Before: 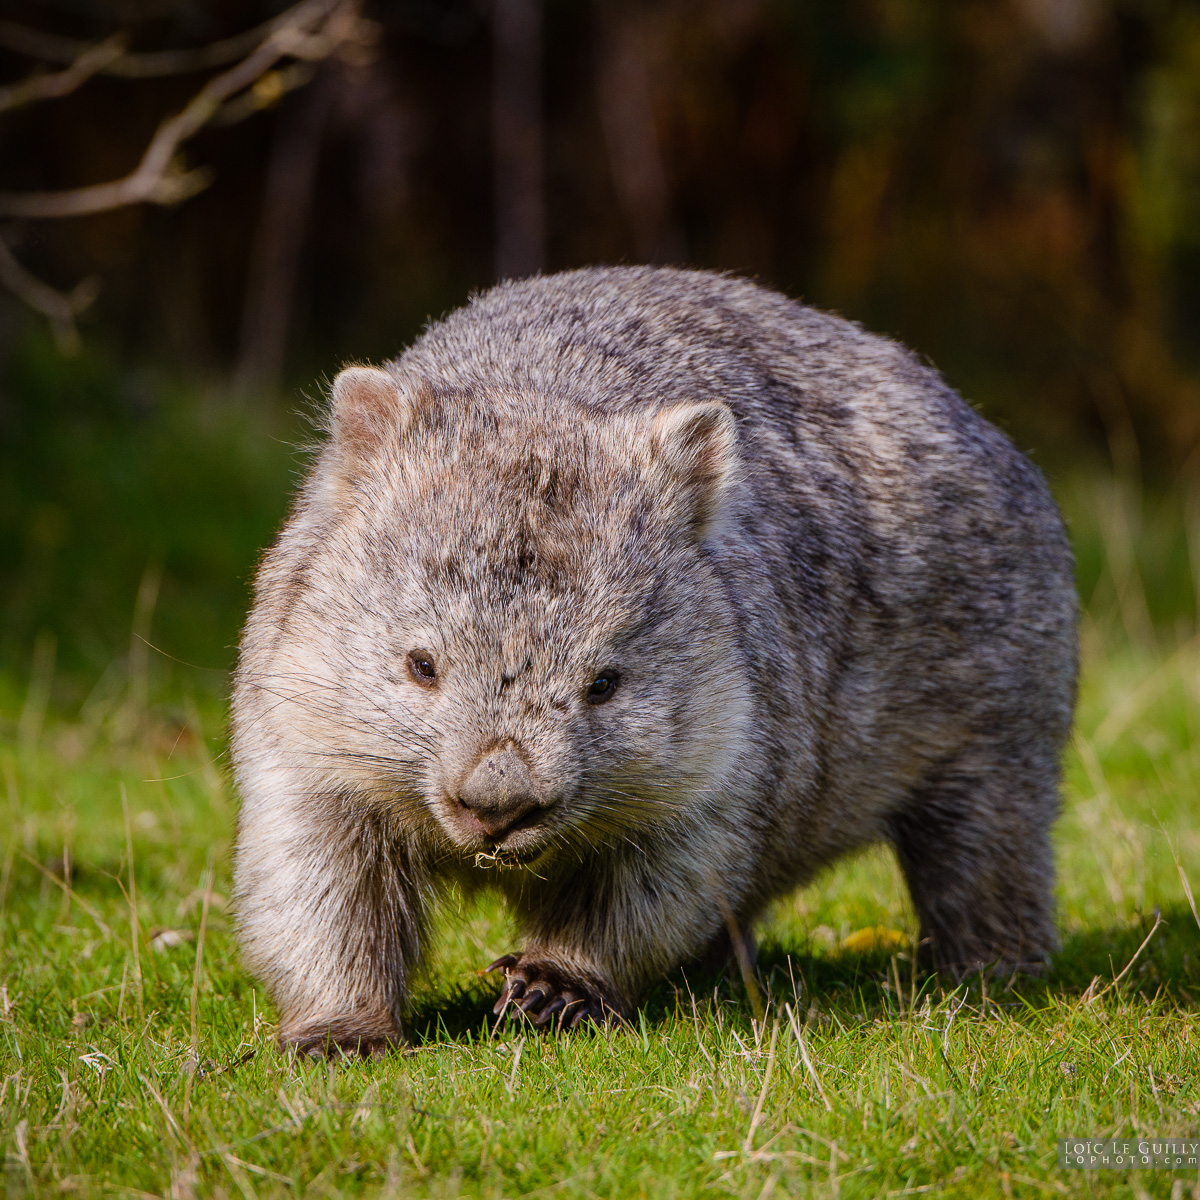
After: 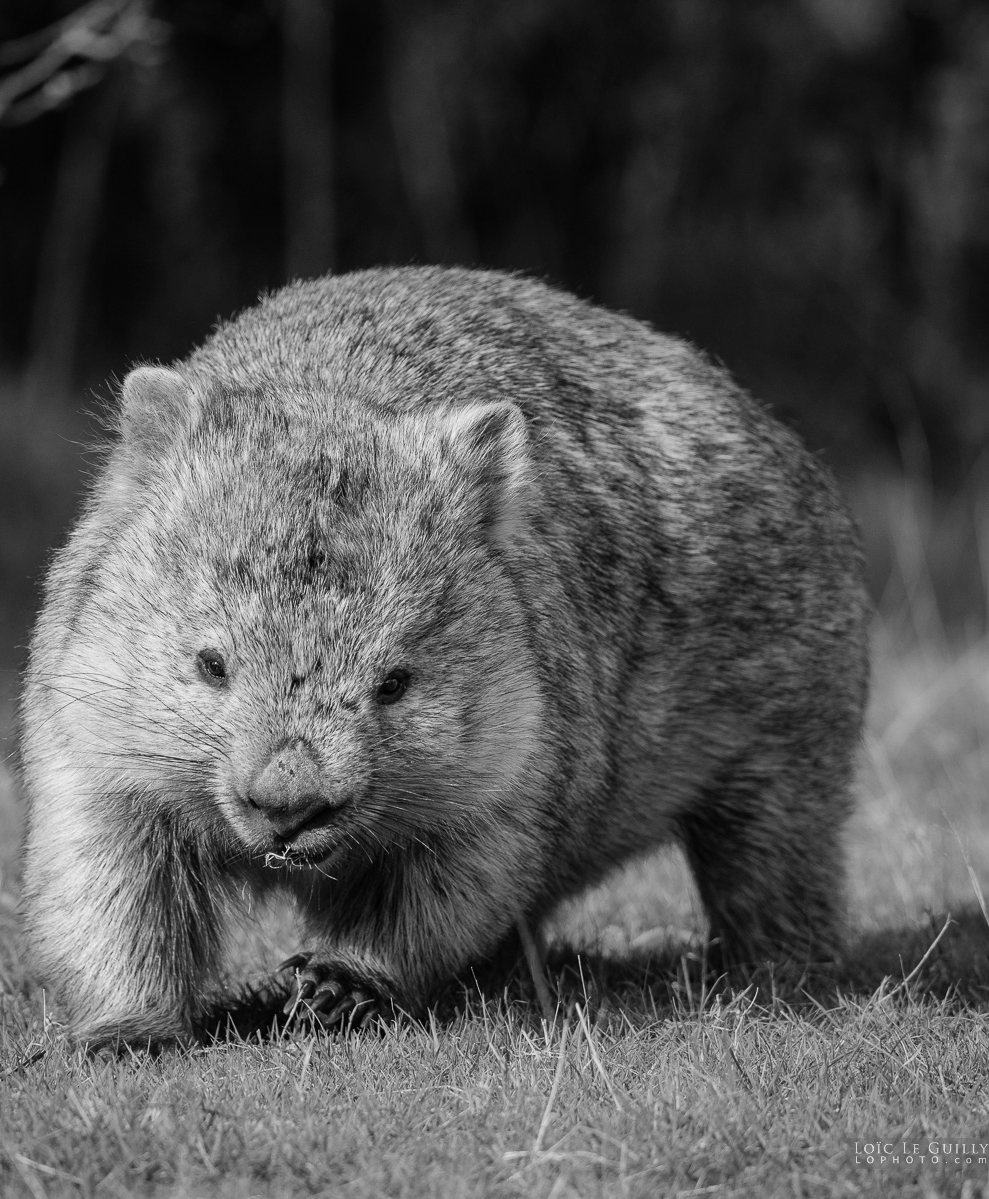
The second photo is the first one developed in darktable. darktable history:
crop: left 17.582%, bottom 0.031%
monochrome: on, module defaults
